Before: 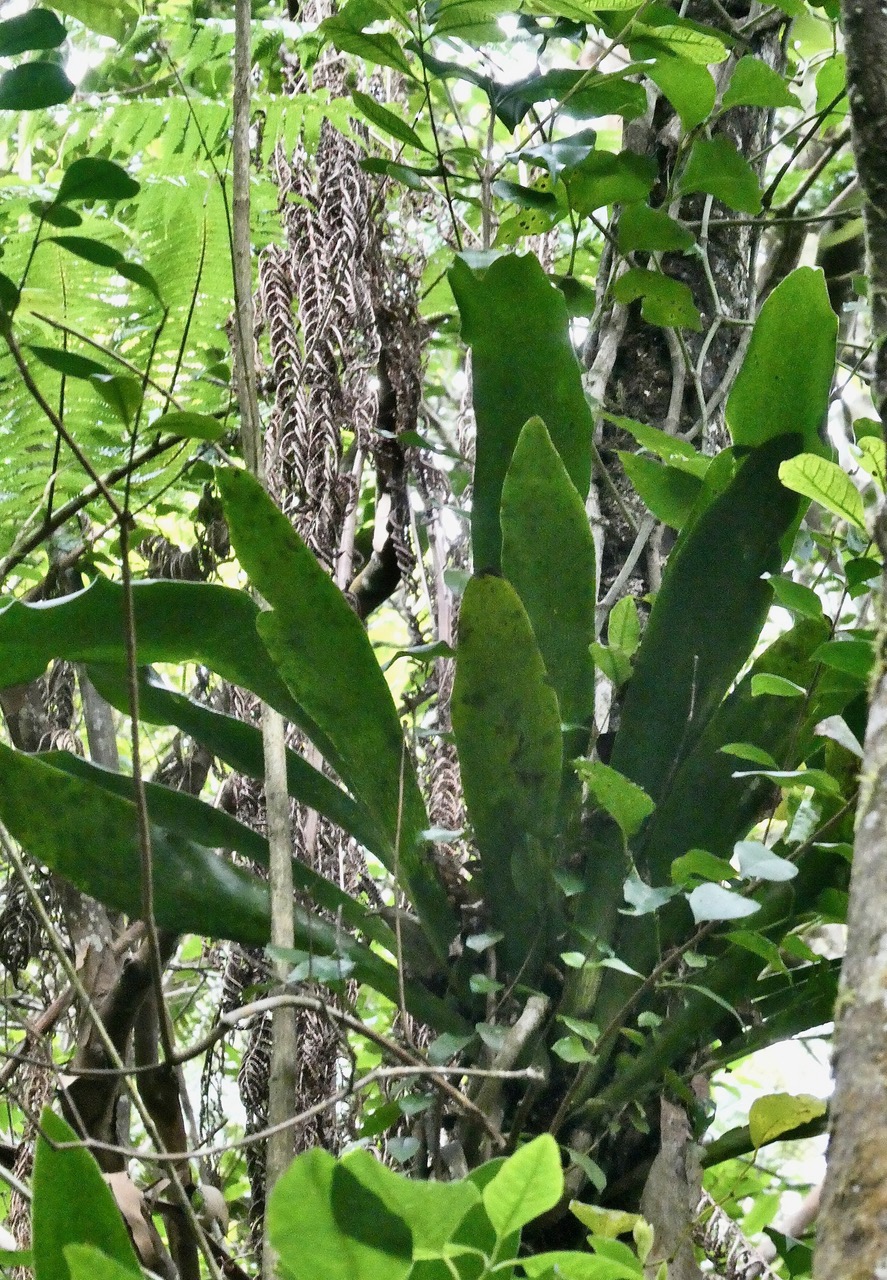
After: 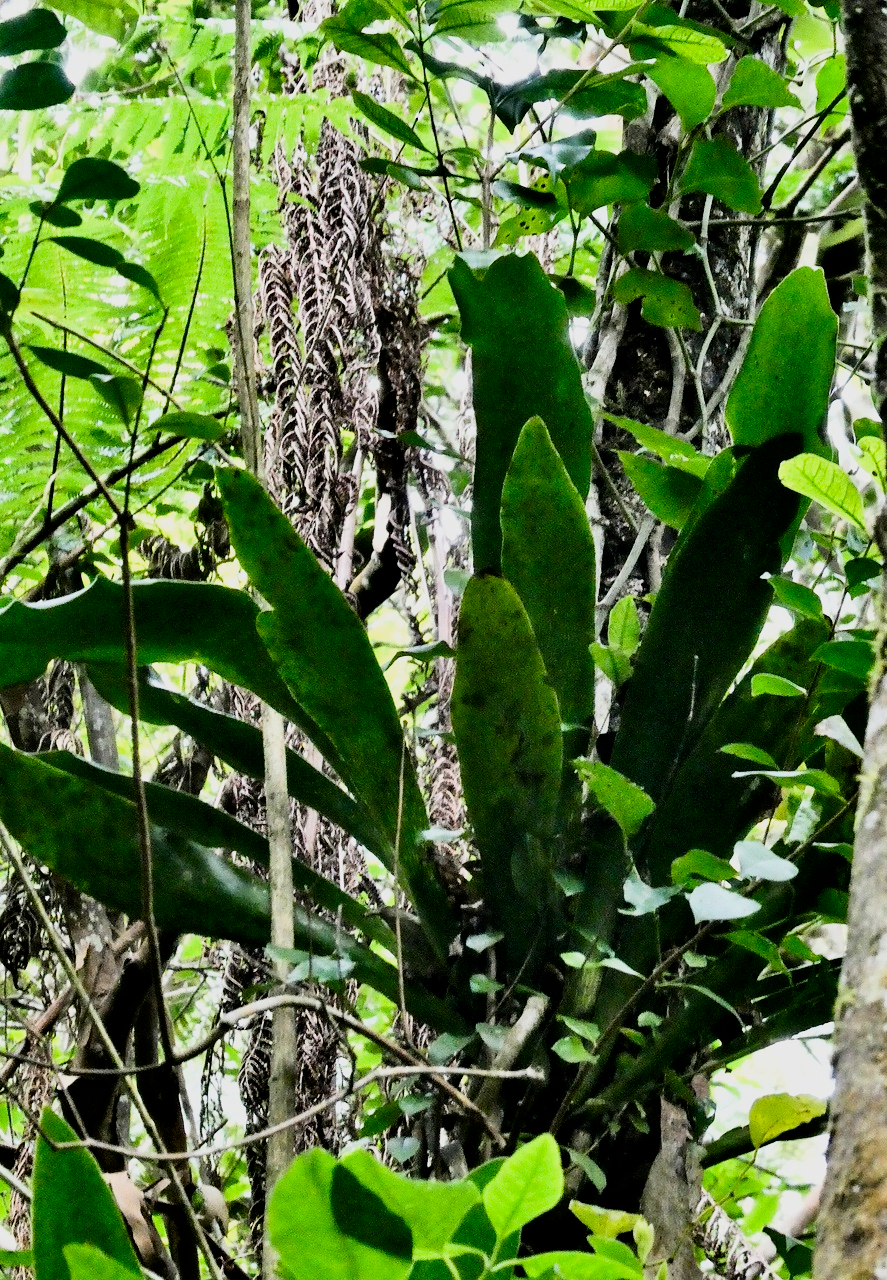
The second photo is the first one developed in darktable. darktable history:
filmic rgb: black relative exposure -5.08 EV, white relative exposure 3.96 EV, hardness 2.91, contrast 1.3, highlights saturation mix -30.55%, preserve chrominance max RGB
contrast brightness saturation: contrast 0.167, saturation 0.313
